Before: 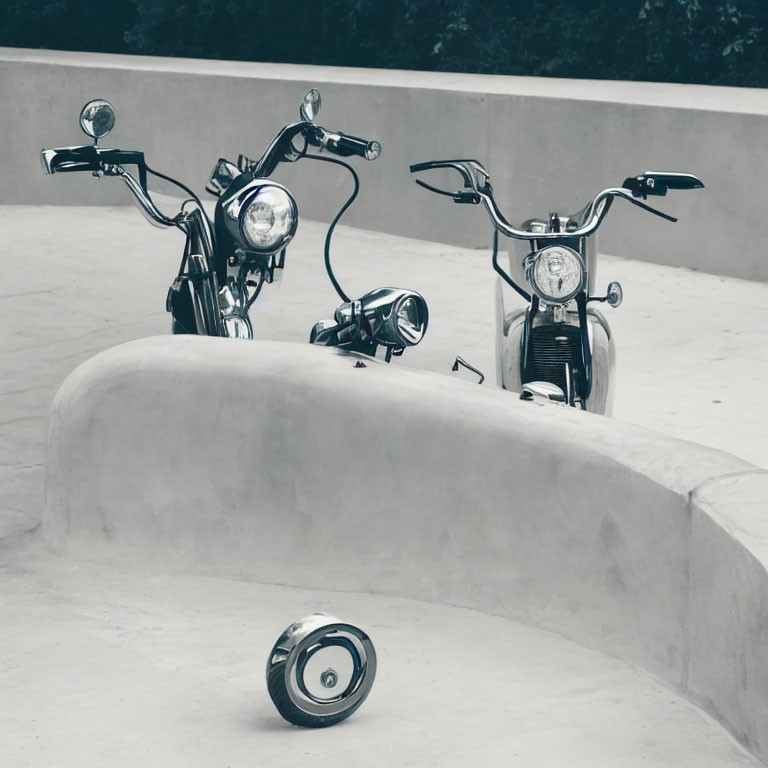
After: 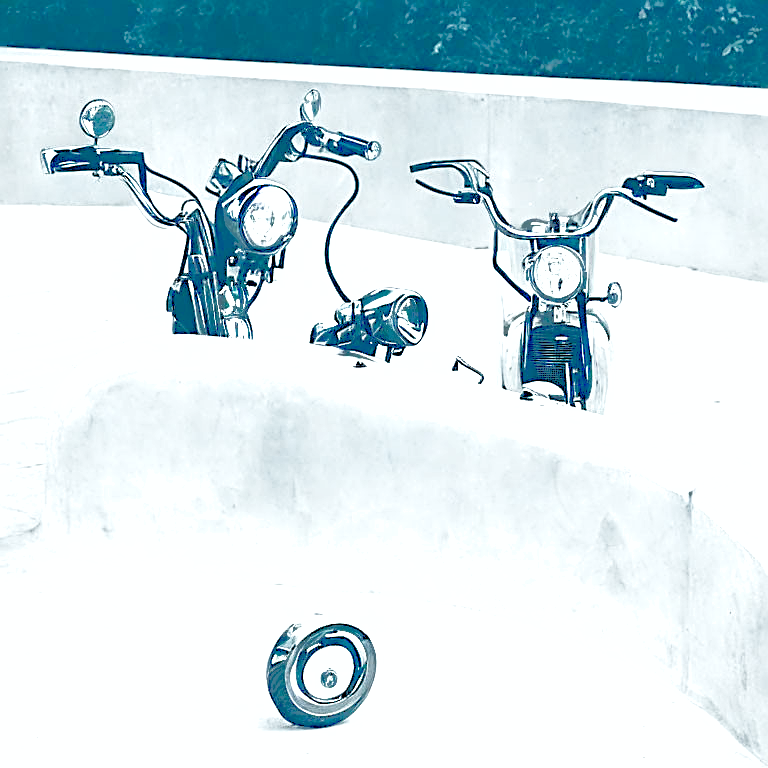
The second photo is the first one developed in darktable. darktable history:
color calibration: illuminant Planckian (black body), adaptation linear Bradford (ICC v4), x 0.364, y 0.367, temperature 4418.52 K
base curve: curves: ch0 [(0, 0) (0.028, 0.03) (0.121, 0.232) (0.46, 0.748) (0.859, 0.968) (1, 1)], fusion 1, preserve colors none
shadows and highlights: shadows 58.42, highlights -59.98
sharpen: radius 2.67, amount 0.673
exposure: exposure 0.995 EV, compensate exposure bias true, compensate highlight preservation false
